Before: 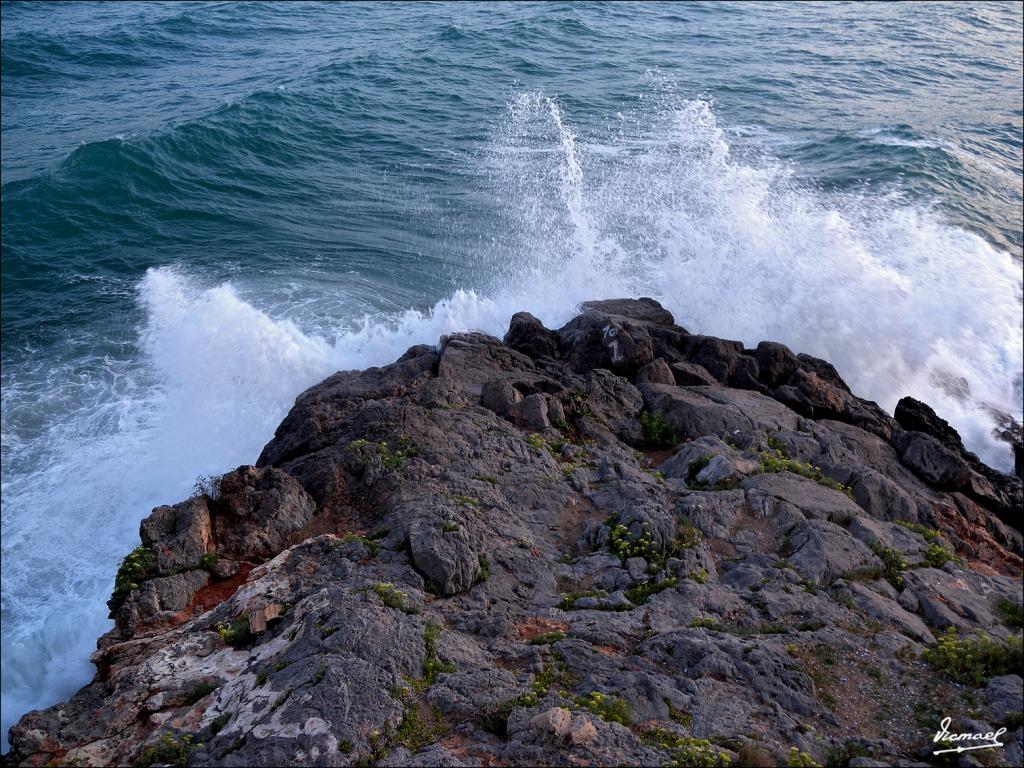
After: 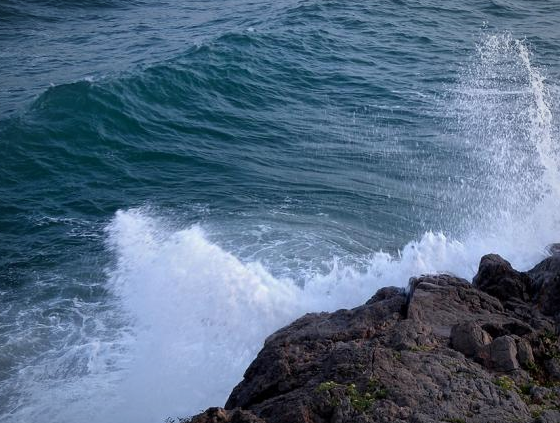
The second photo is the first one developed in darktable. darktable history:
crop and rotate: left 3.067%, top 7.565%, right 42.165%, bottom 37.253%
tone equalizer: edges refinement/feathering 500, mask exposure compensation -1.57 EV, preserve details guided filter
vignetting: fall-off radius 100.06%, brightness -0.577, saturation -0.26, width/height ratio 1.344
